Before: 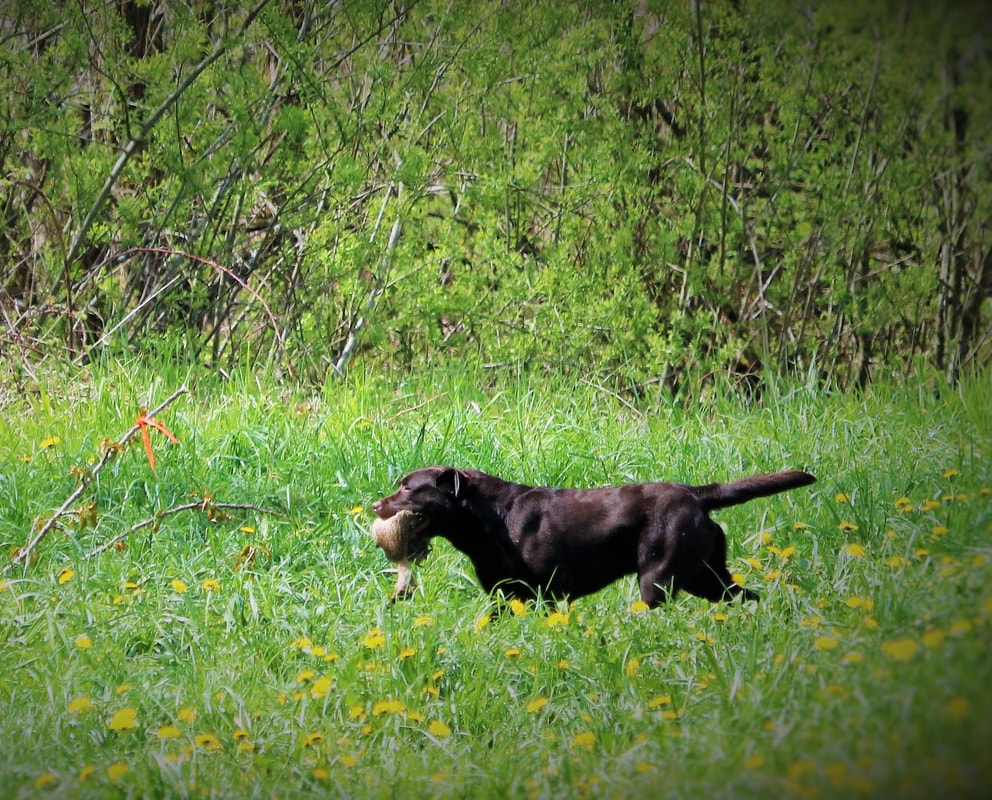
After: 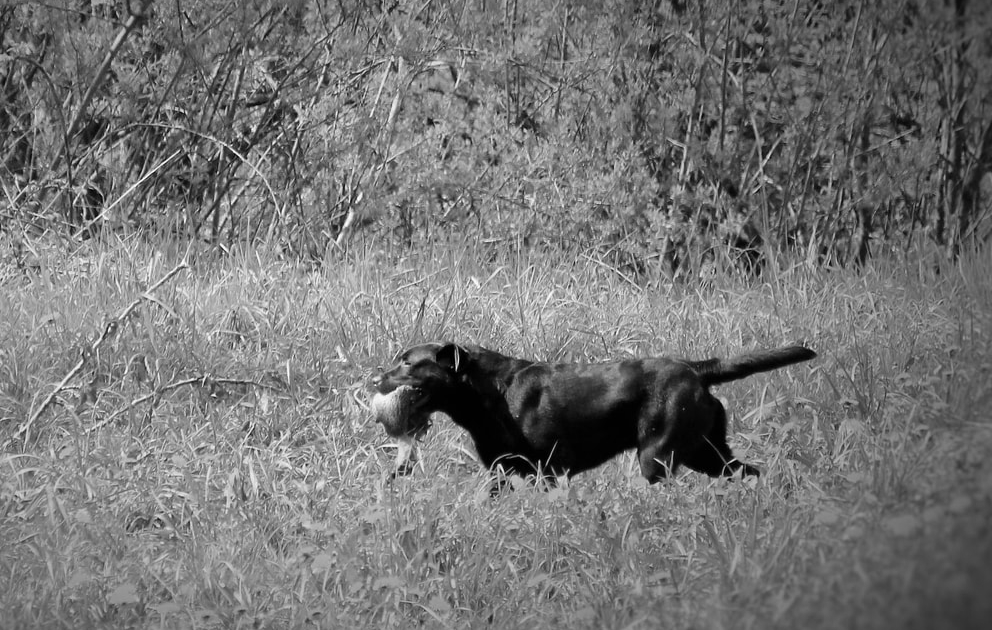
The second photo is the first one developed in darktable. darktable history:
color zones: curves: ch0 [(0, 0.613) (0.01, 0.613) (0.245, 0.448) (0.498, 0.529) (0.642, 0.665) (0.879, 0.777) (0.99, 0.613)]; ch1 [(0, 0) (0.143, 0) (0.286, 0) (0.429, 0) (0.571, 0) (0.714, 0) (0.857, 0)]
crop and rotate: top 15.69%, bottom 5.461%
